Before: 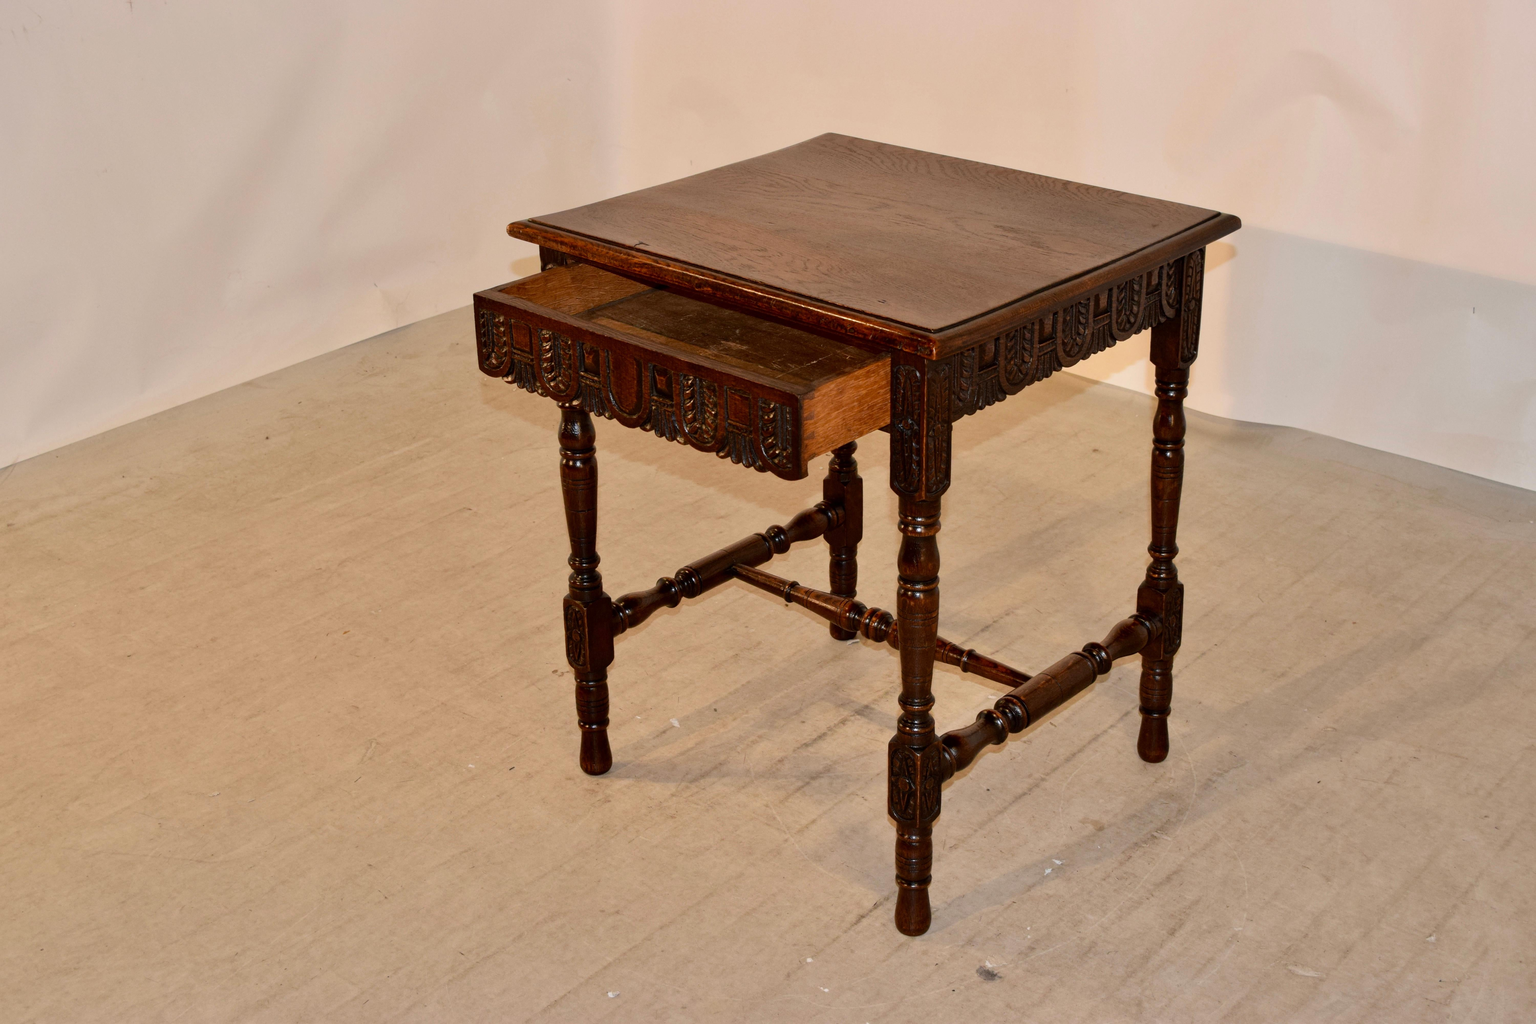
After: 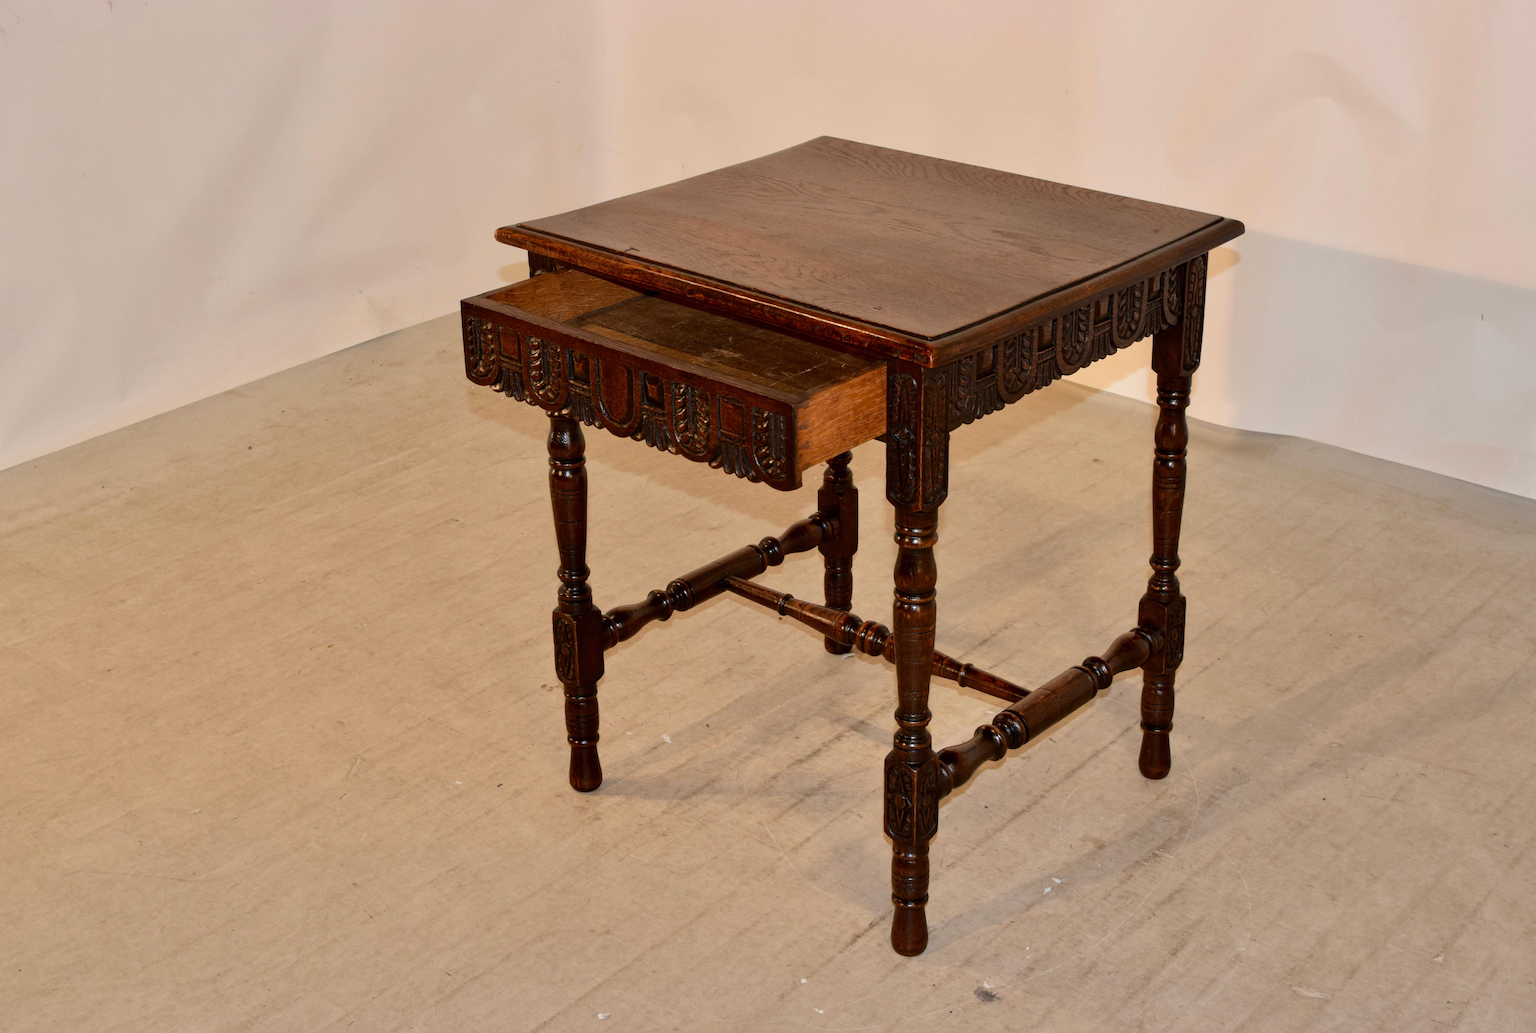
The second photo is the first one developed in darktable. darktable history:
crop and rotate: left 1.494%, right 0.574%, bottom 1.188%
